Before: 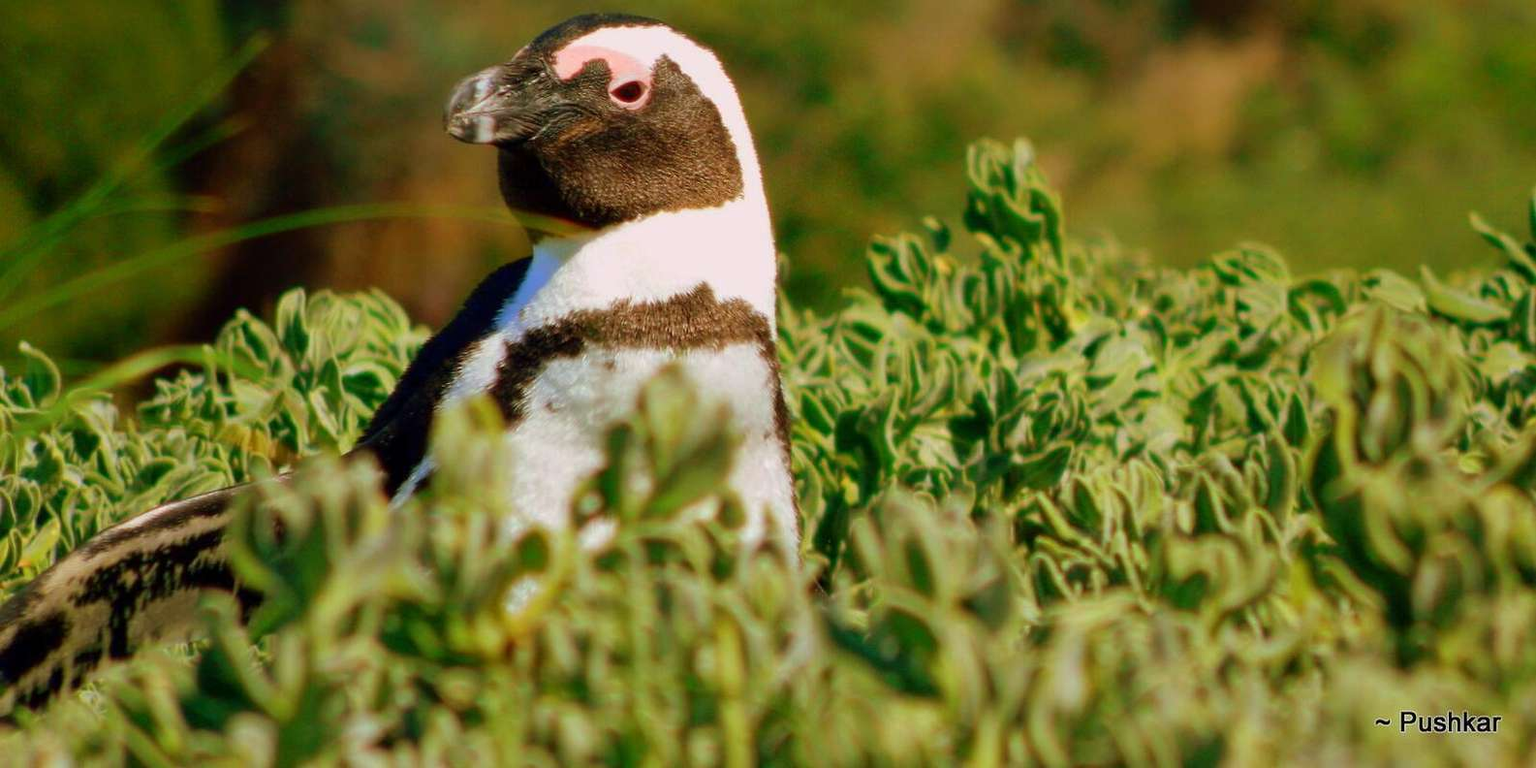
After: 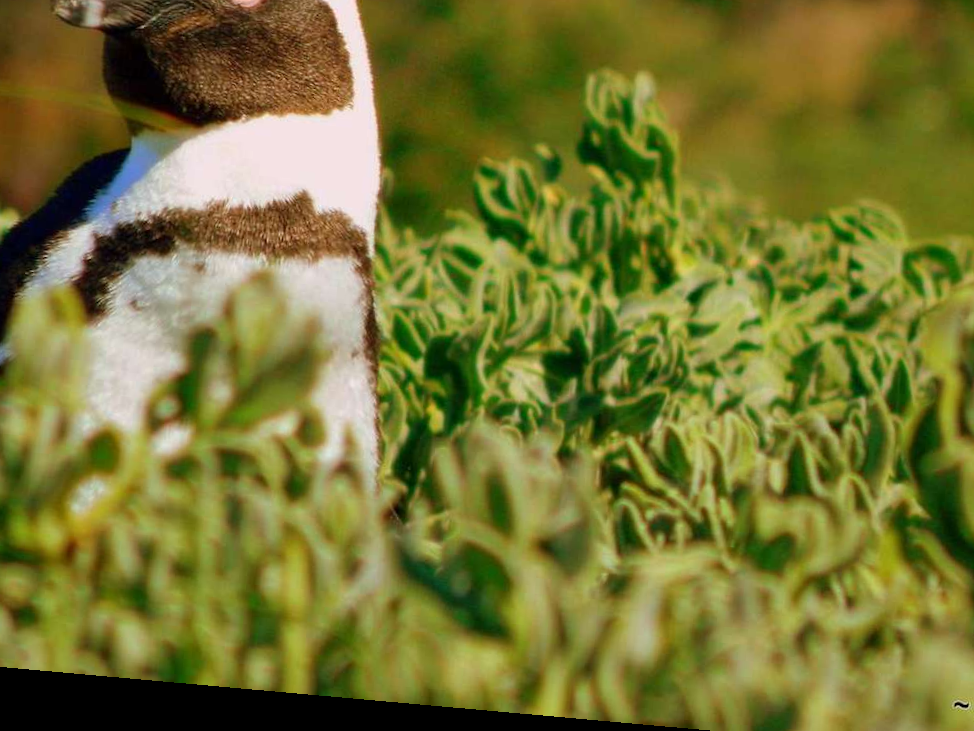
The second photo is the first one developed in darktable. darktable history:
crop and rotate: left 28.256%, top 17.734%, right 12.656%, bottom 3.573%
rotate and perspective: rotation 5.12°, automatic cropping off
